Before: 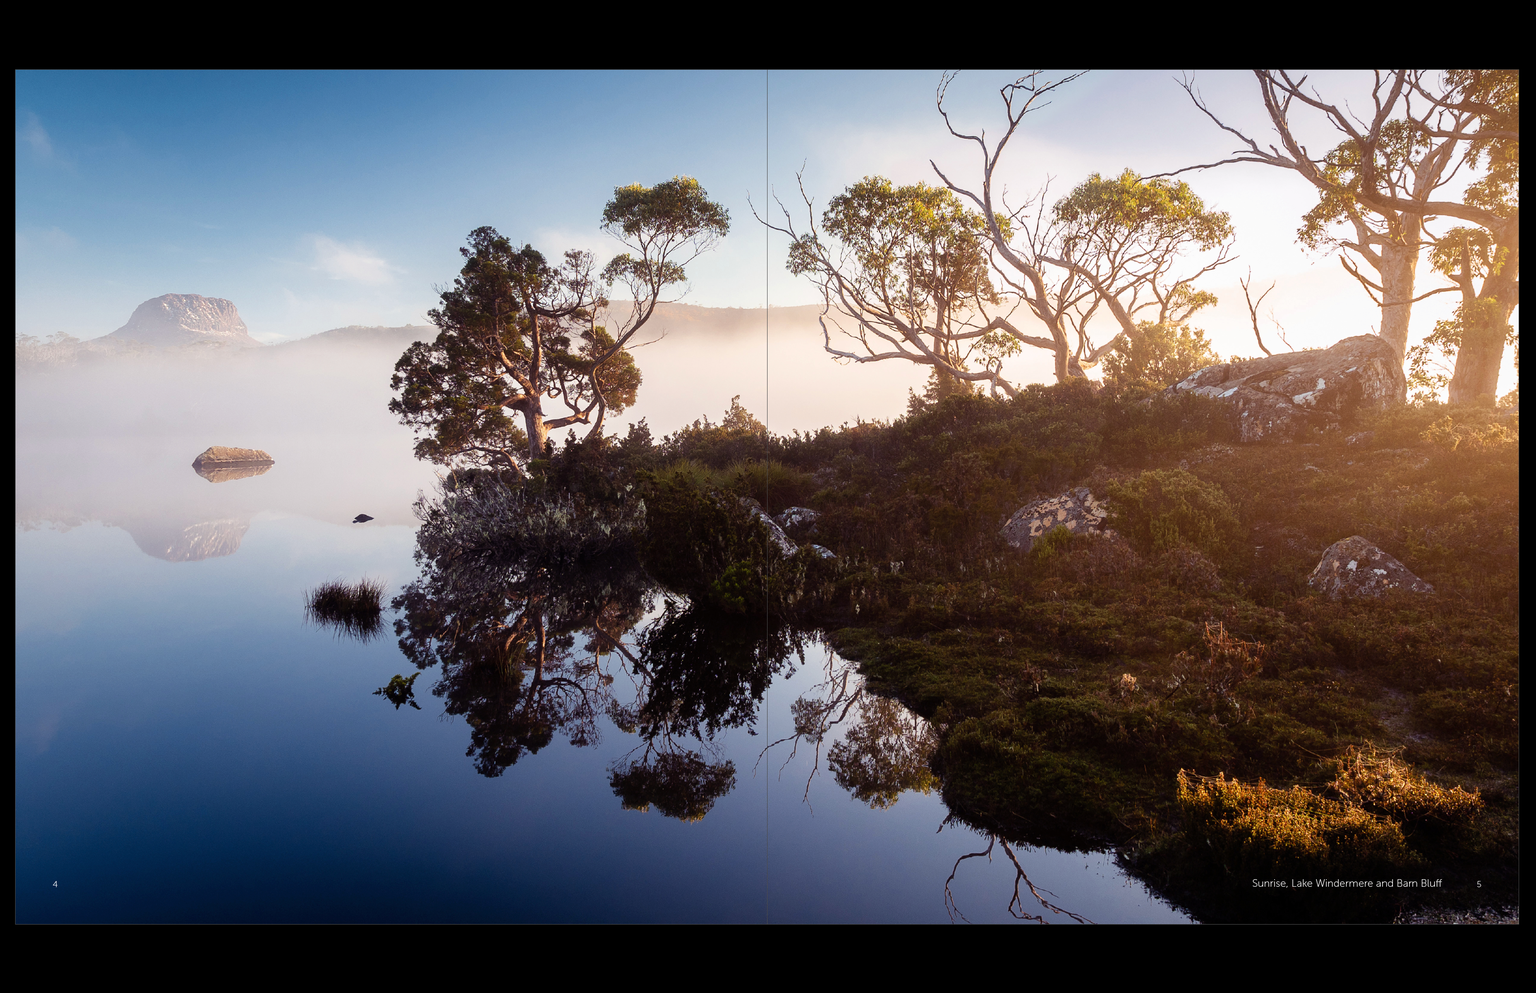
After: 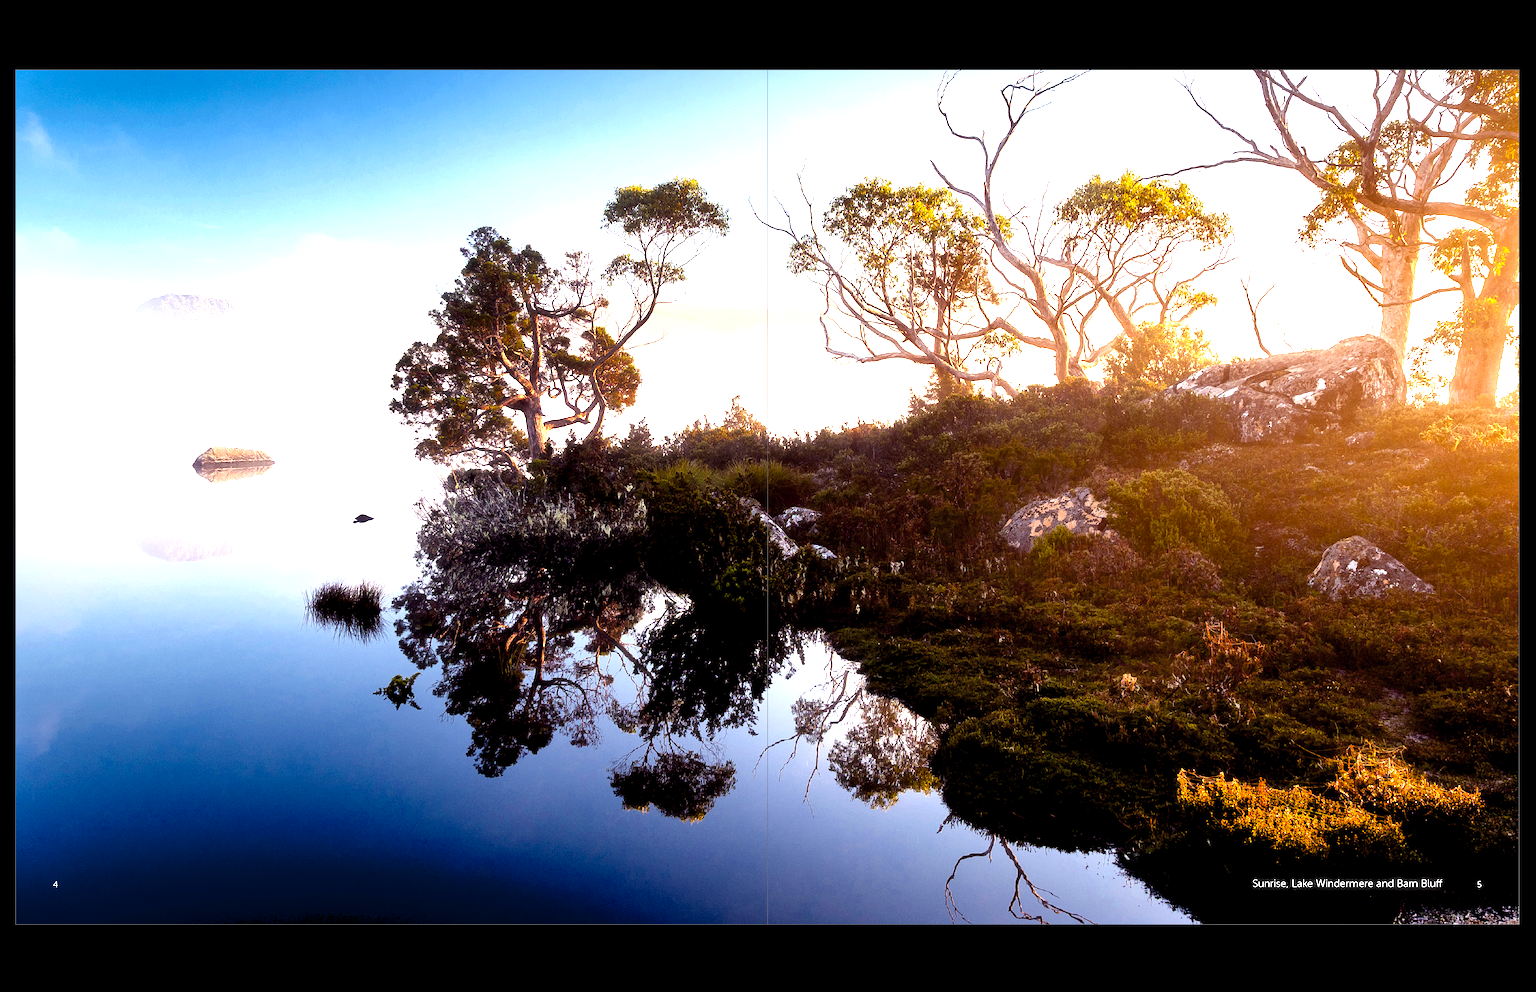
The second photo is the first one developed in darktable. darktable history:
color balance rgb: shadows lift › luminance -10.276%, global offset › luminance -0.507%, white fulcrum 0.988 EV, linear chroma grading › global chroma -0.369%, perceptual saturation grading › global saturation 18.205%, saturation formula JzAzBz (2021)
shadows and highlights: shadows 36.46, highlights -28.1, soften with gaussian
haze removal: strength -0.046, compatibility mode true, adaptive false
exposure: black level correction 0.002, exposure 0.673 EV, compensate exposure bias true, compensate highlight preservation false
tone equalizer: -8 EV -0.77 EV, -7 EV -0.698 EV, -6 EV -0.613 EV, -5 EV -0.392 EV, -3 EV 0.371 EV, -2 EV 0.6 EV, -1 EV 0.684 EV, +0 EV 0.733 EV, mask exposure compensation -0.484 EV
